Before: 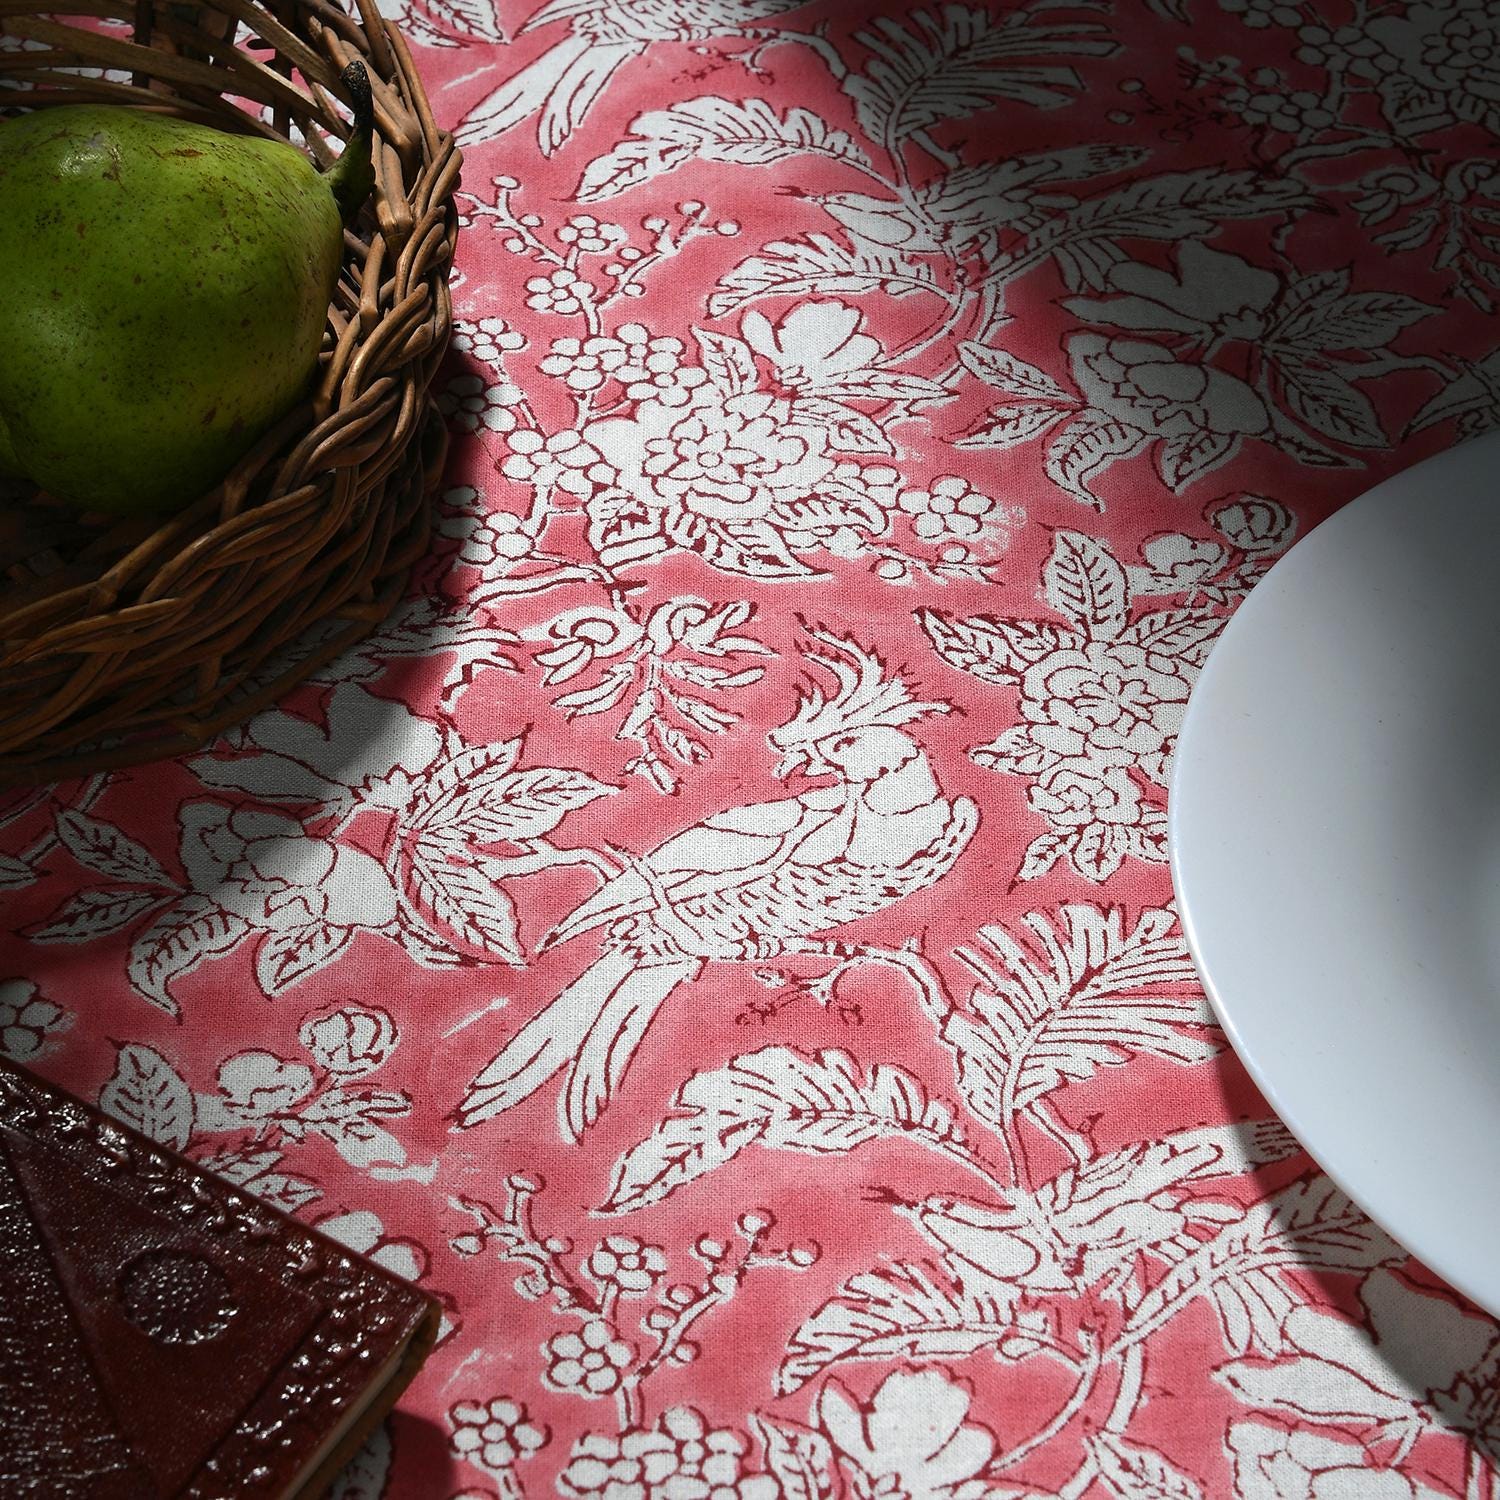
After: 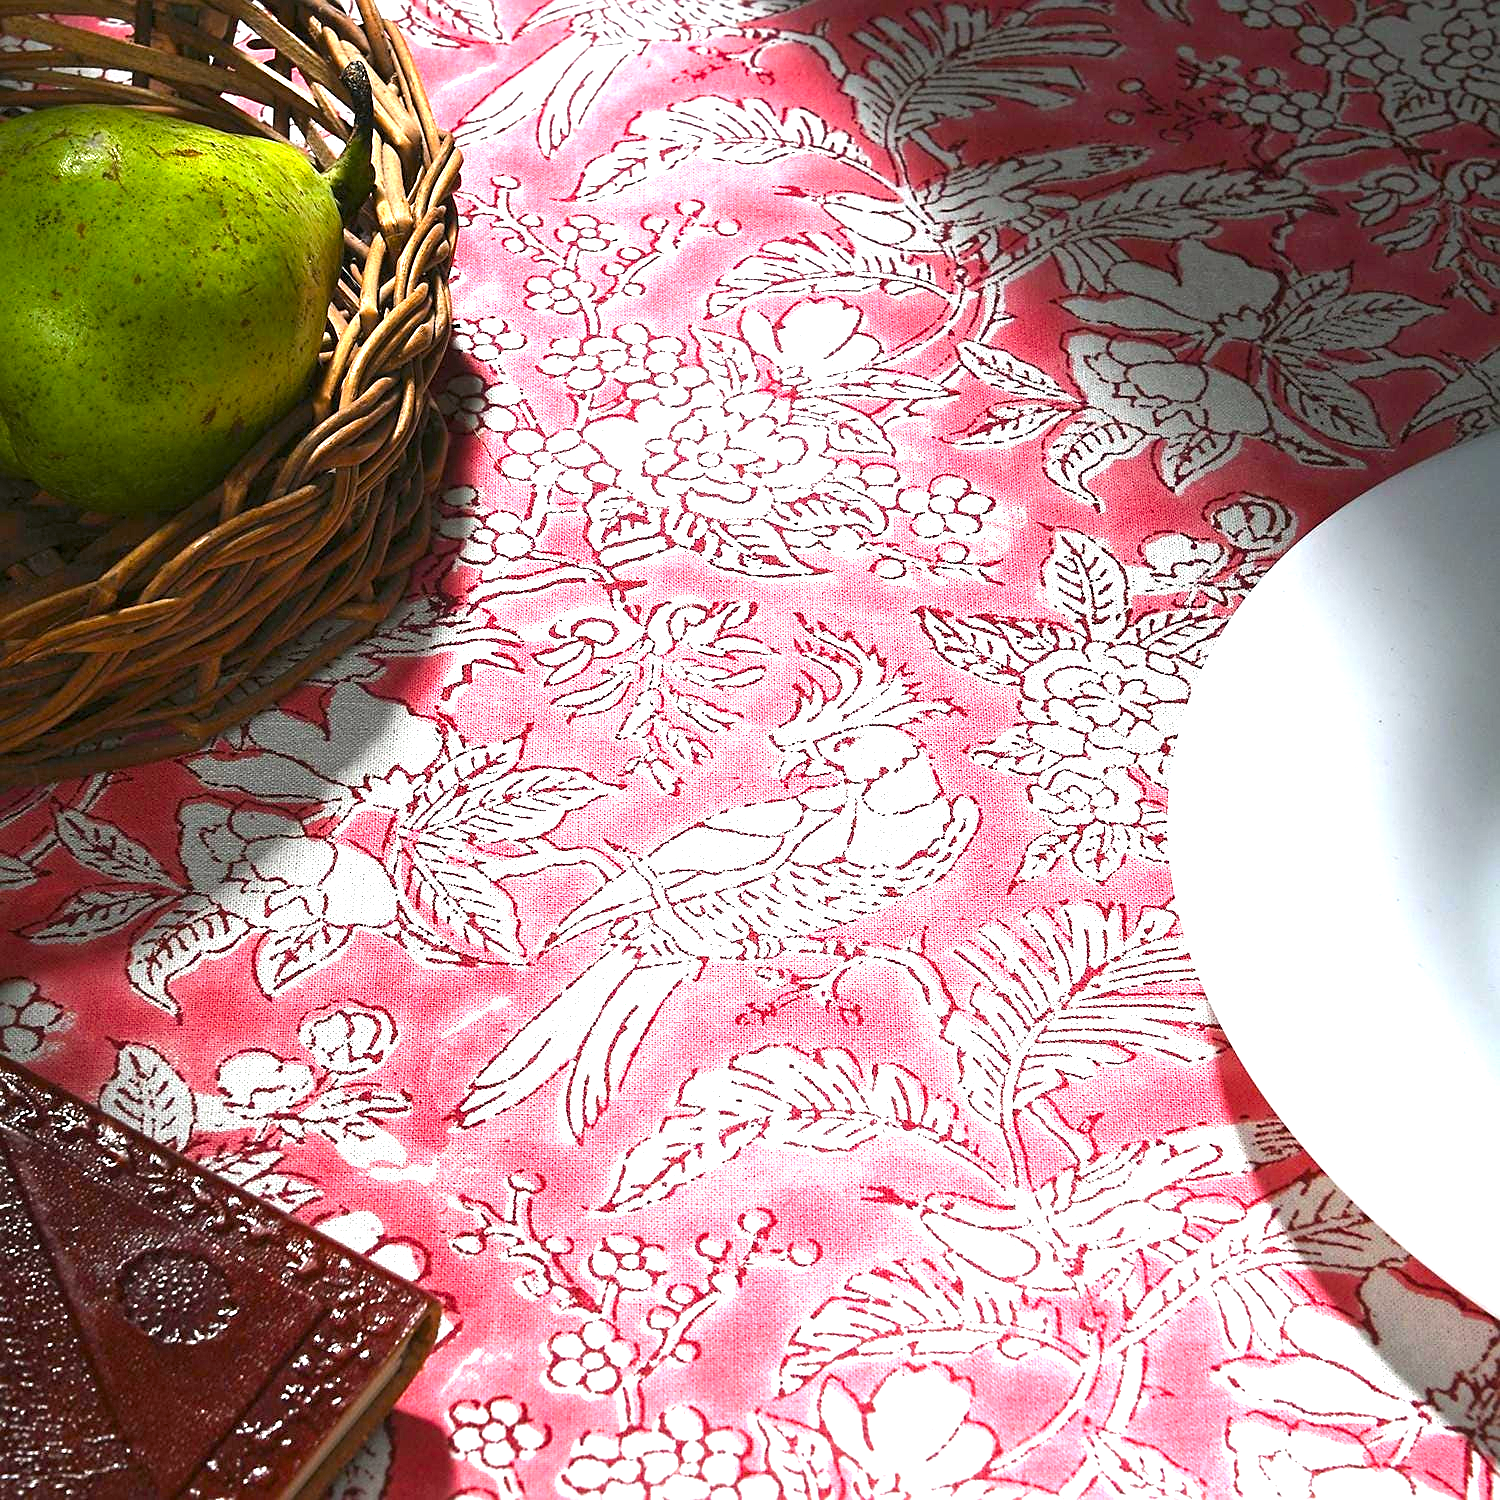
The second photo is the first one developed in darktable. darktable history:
exposure: black level correction 0, exposure 1.916 EV, compensate highlight preservation false
sharpen: on, module defaults
color balance rgb: perceptual saturation grading › global saturation 19.276%
